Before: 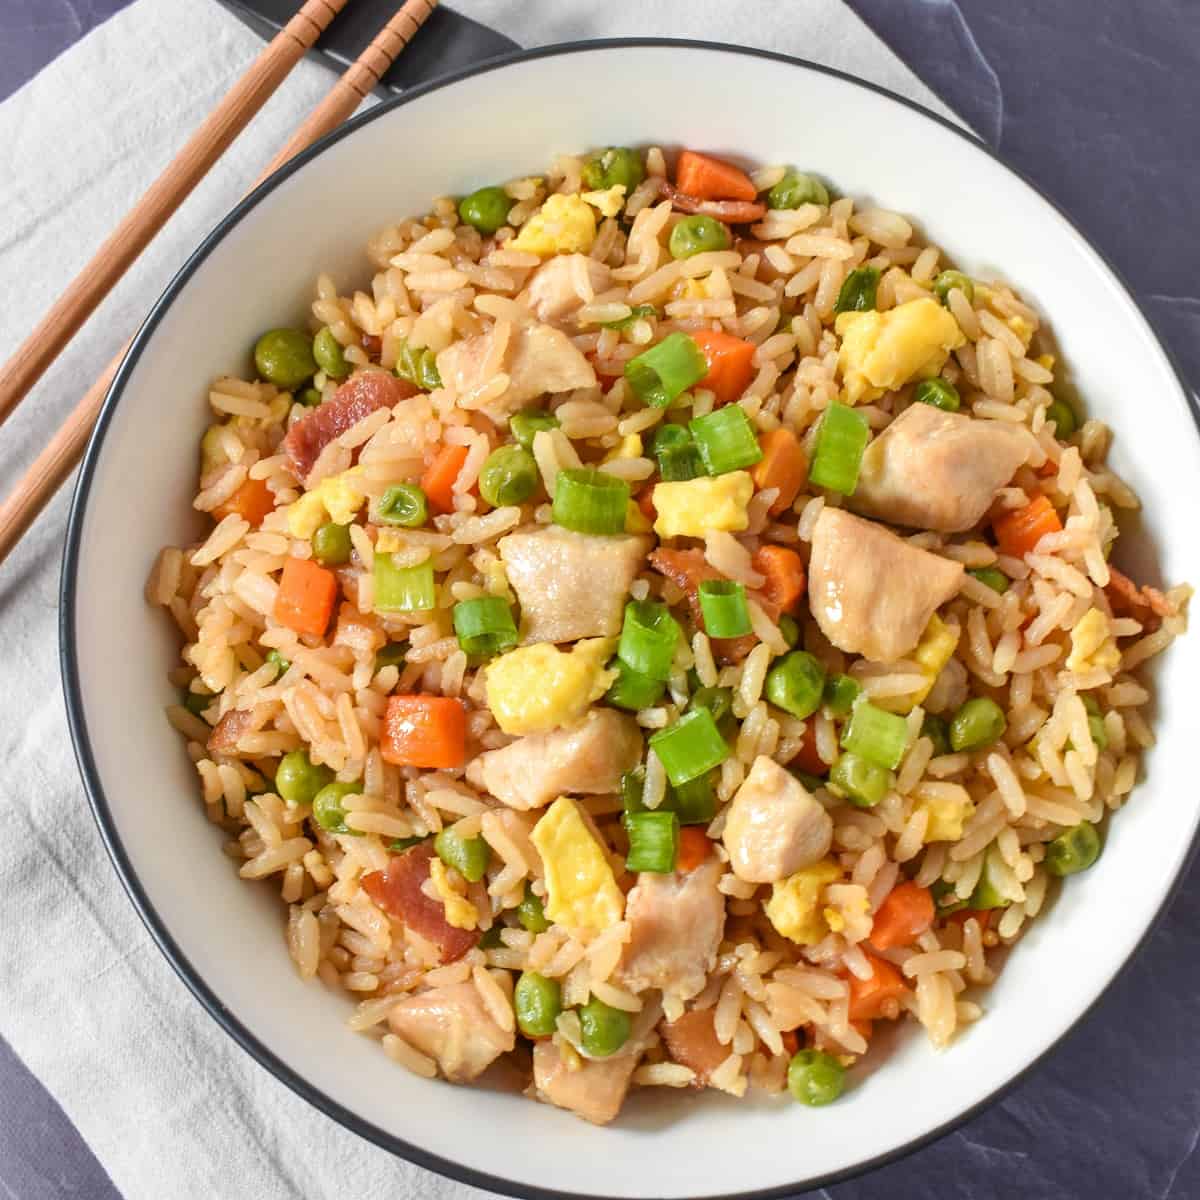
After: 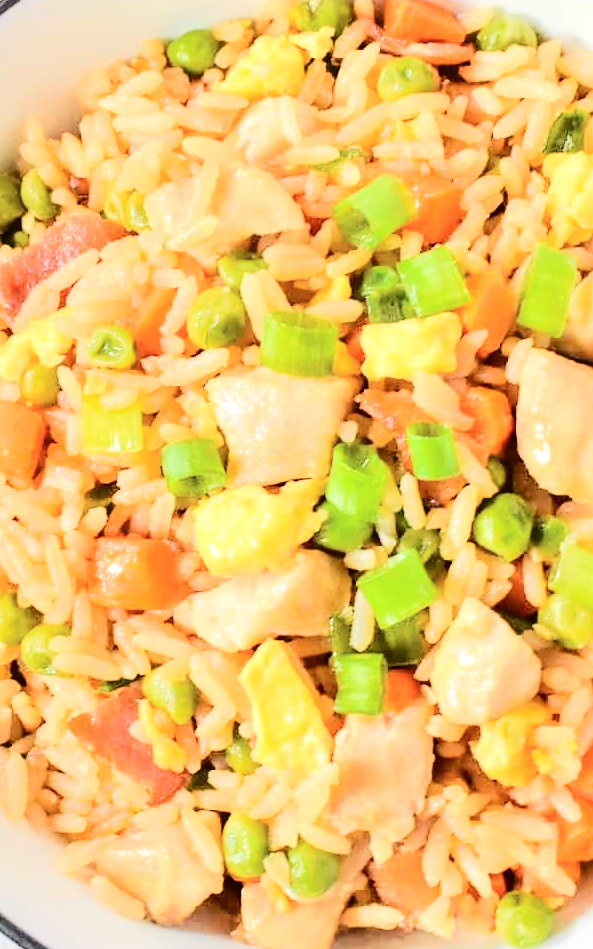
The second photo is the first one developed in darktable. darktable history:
crop and rotate: angle 0.013°, left 24.346%, top 13.215%, right 26.197%, bottom 7.601%
tone curve: curves: ch0 [(0, 0) (0.003, 0.018) (0.011, 0.021) (0.025, 0.028) (0.044, 0.039) (0.069, 0.05) (0.1, 0.06) (0.136, 0.081) (0.177, 0.117) (0.224, 0.161) (0.277, 0.226) (0.335, 0.315) (0.399, 0.421) (0.468, 0.53) (0.543, 0.627) (0.623, 0.726) (0.709, 0.789) (0.801, 0.859) (0.898, 0.924) (1, 1)], color space Lab, independent channels, preserve colors none
tone equalizer: -7 EV 0.148 EV, -6 EV 0.599 EV, -5 EV 1.15 EV, -4 EV 1.33 EV, -3 EV 1.17 EV, -2 EV 0.6 EV, -1 EV 0.147 EV, edges refinement/feathering 500, mask exposure compensation -1.57 EV, preserve details no
